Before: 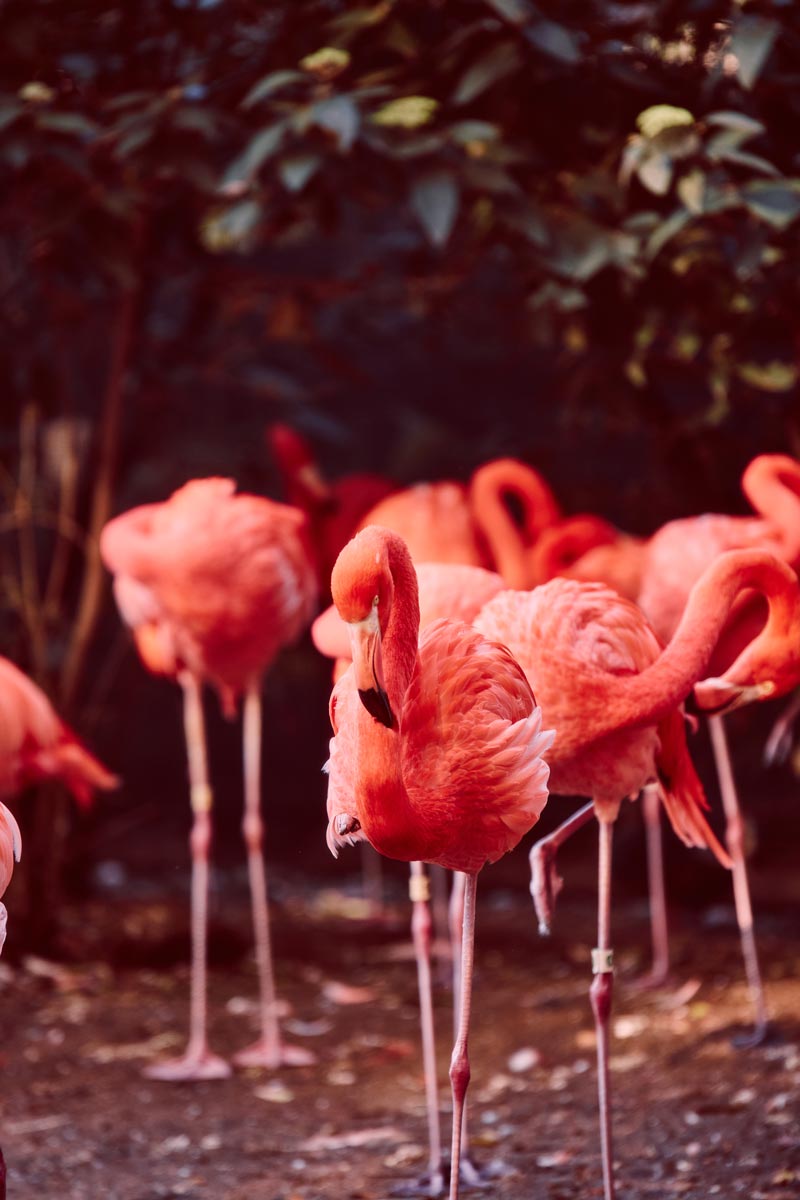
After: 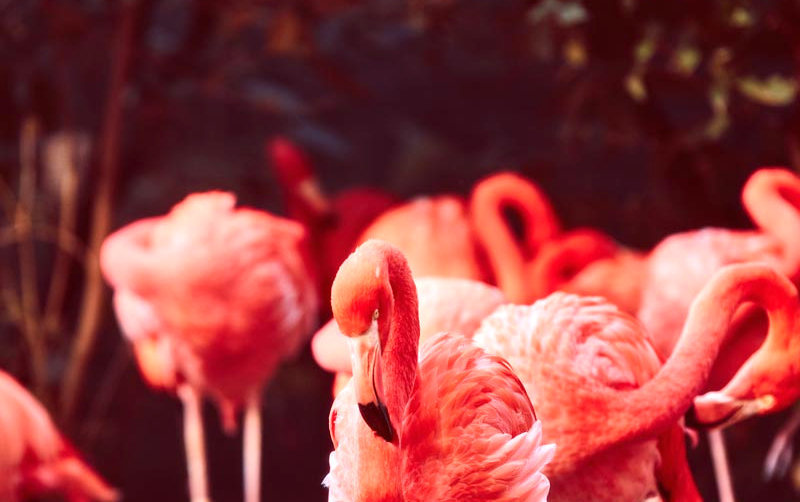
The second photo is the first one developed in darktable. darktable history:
crop and rotate: top 23.84%, bottom 34.294%
exposure: black level correction 0, exposure 0.6 EV, compensate exposure bias true, compensate highlight preservation false
